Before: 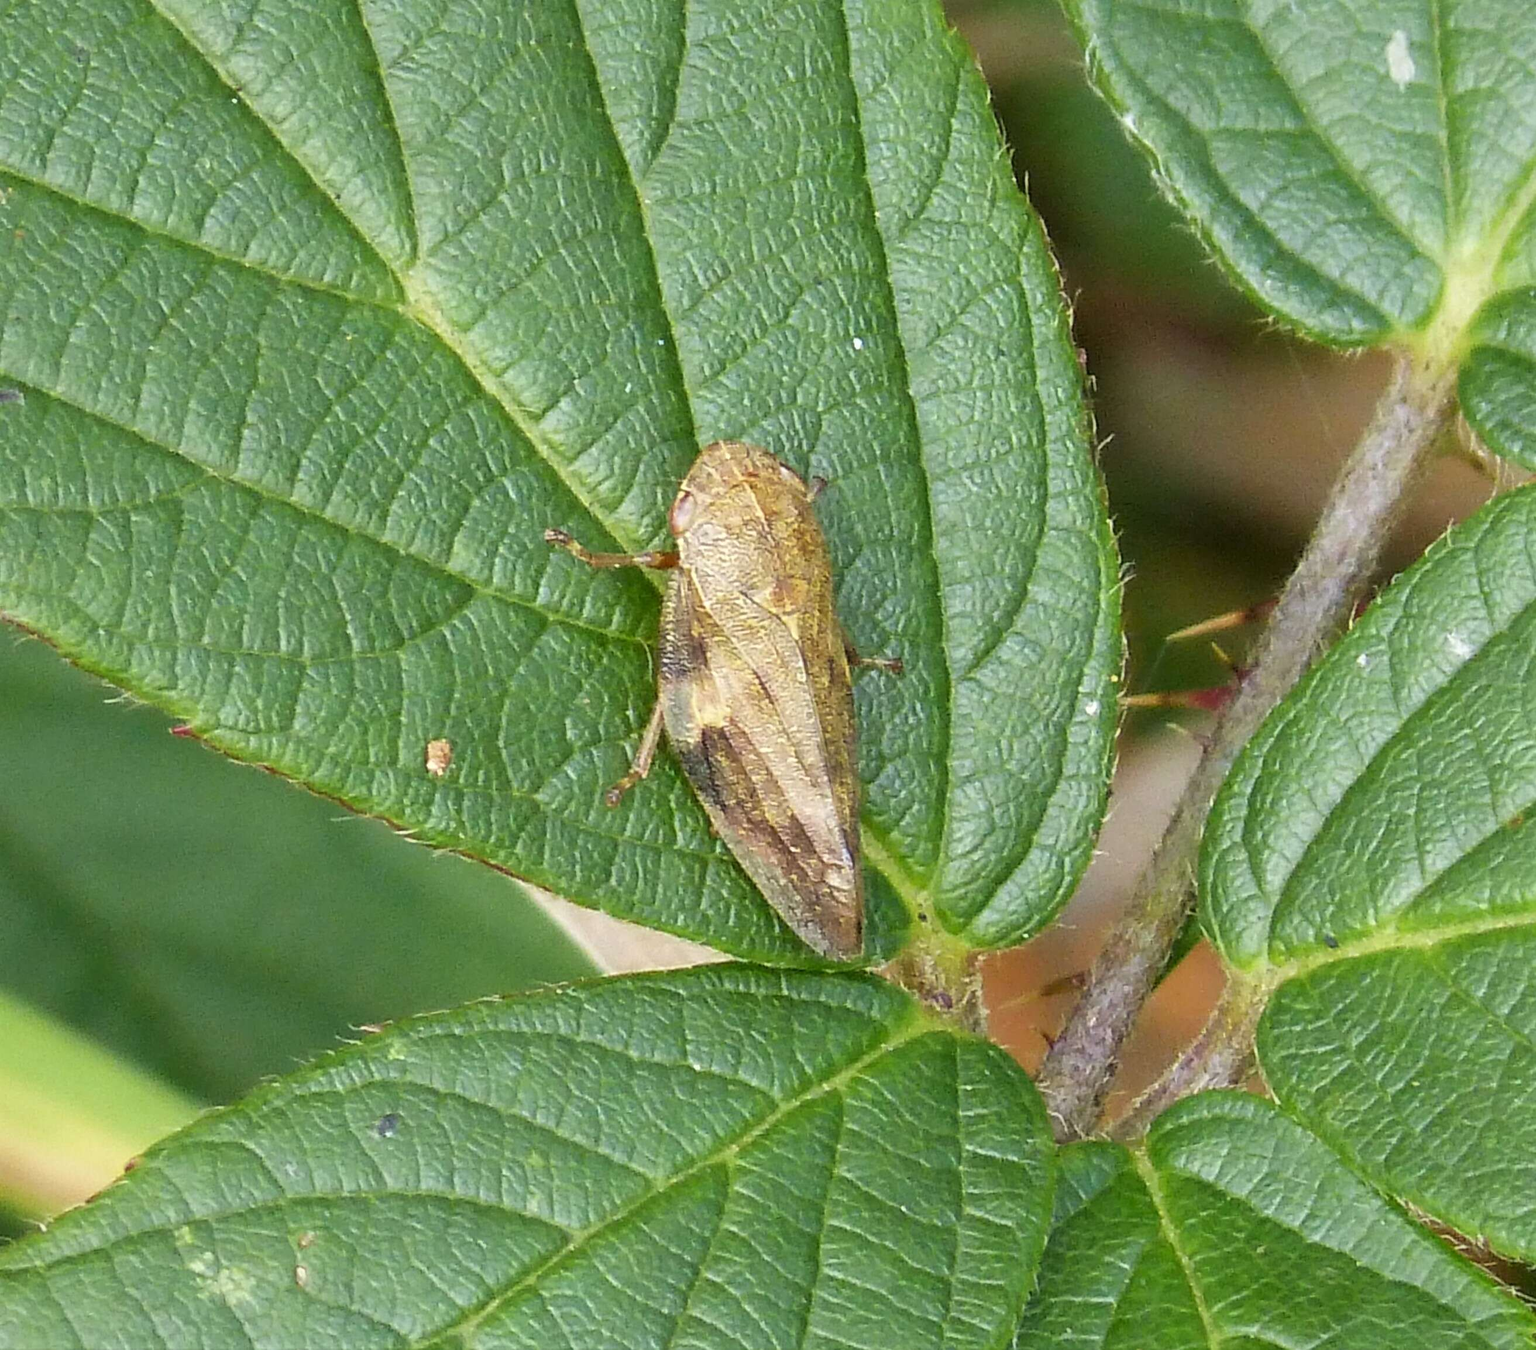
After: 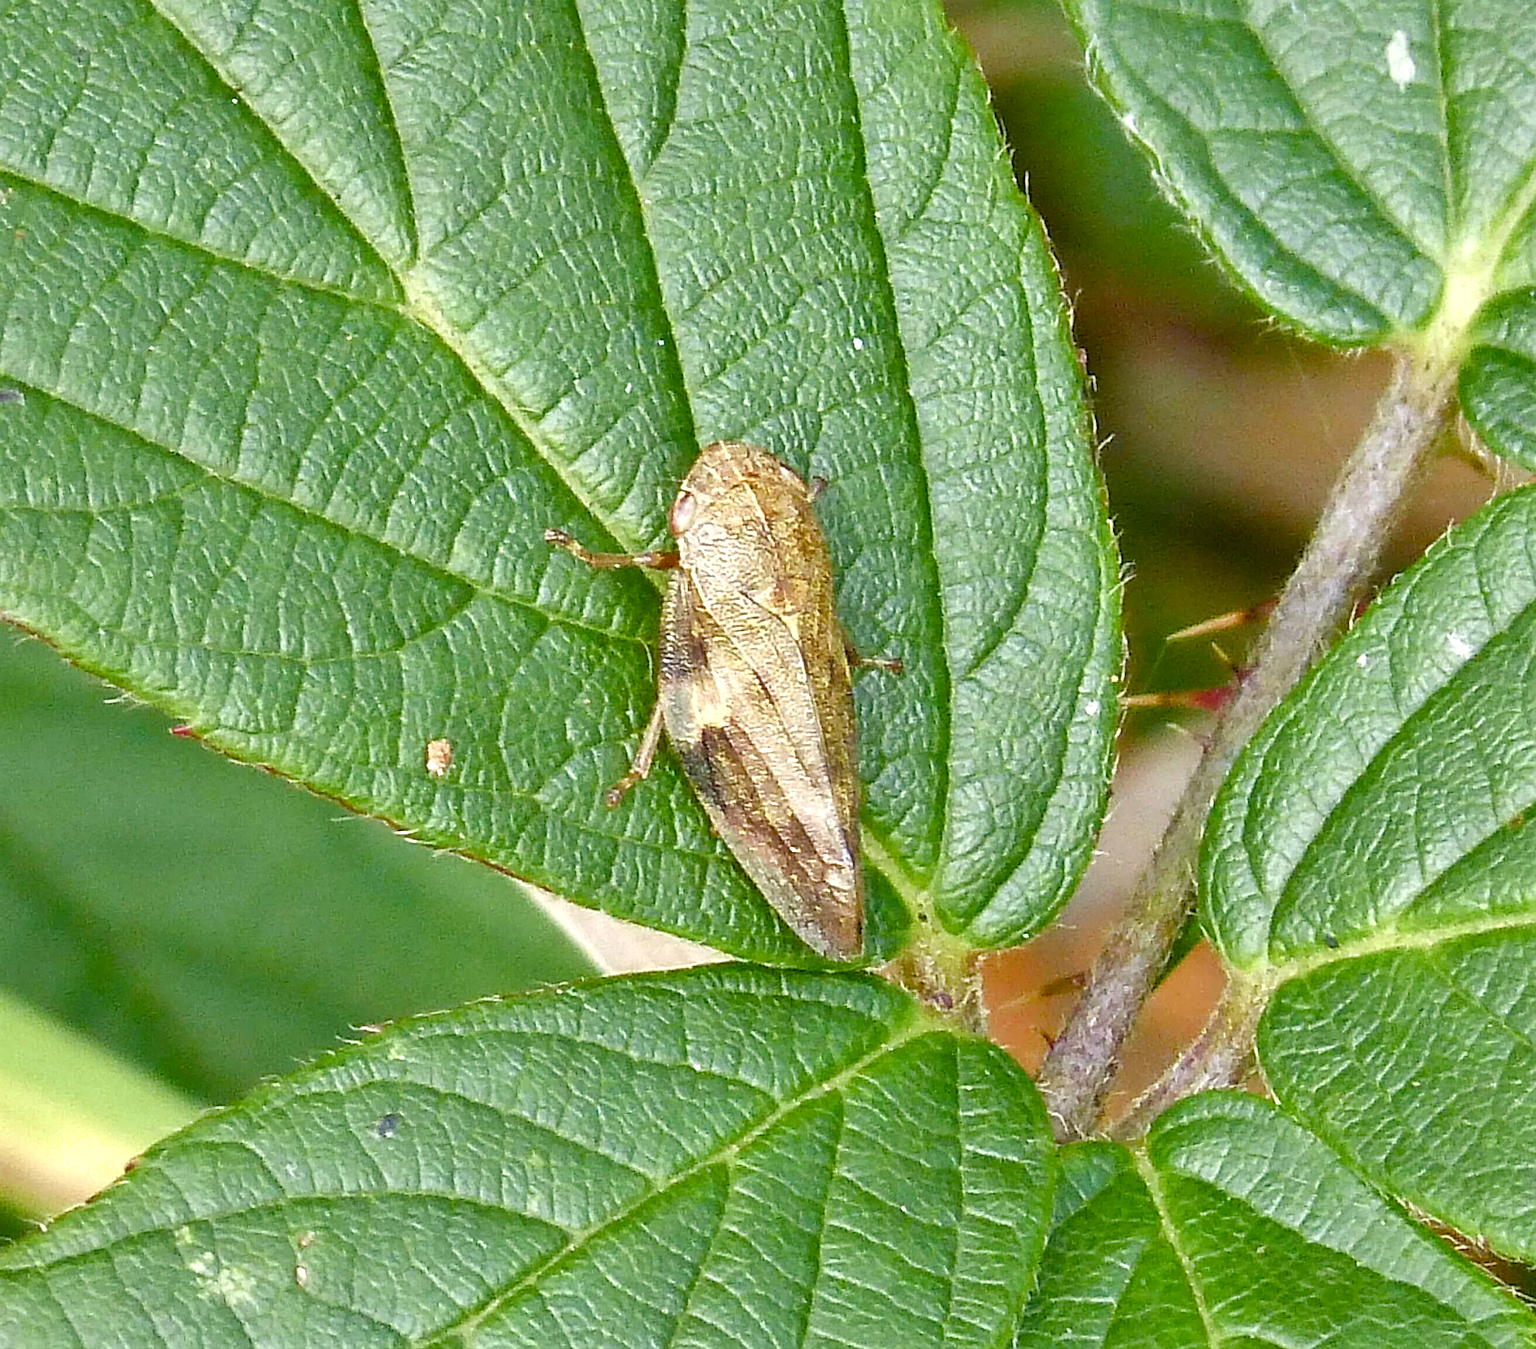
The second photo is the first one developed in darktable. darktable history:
shadows and highlights: shadows 22.7, highlights -48.71, soften with gaussian
sharpen: on, module defaults
color balance rgb: perceptual saturation grading › global saturation 20%, perceptual saturation grading › highlights -50%, perceptual saturation grading › shadows 30%, perceptual brilliance grading › global brilliance 10%, perceptual brilliance grading › shadows 15%
